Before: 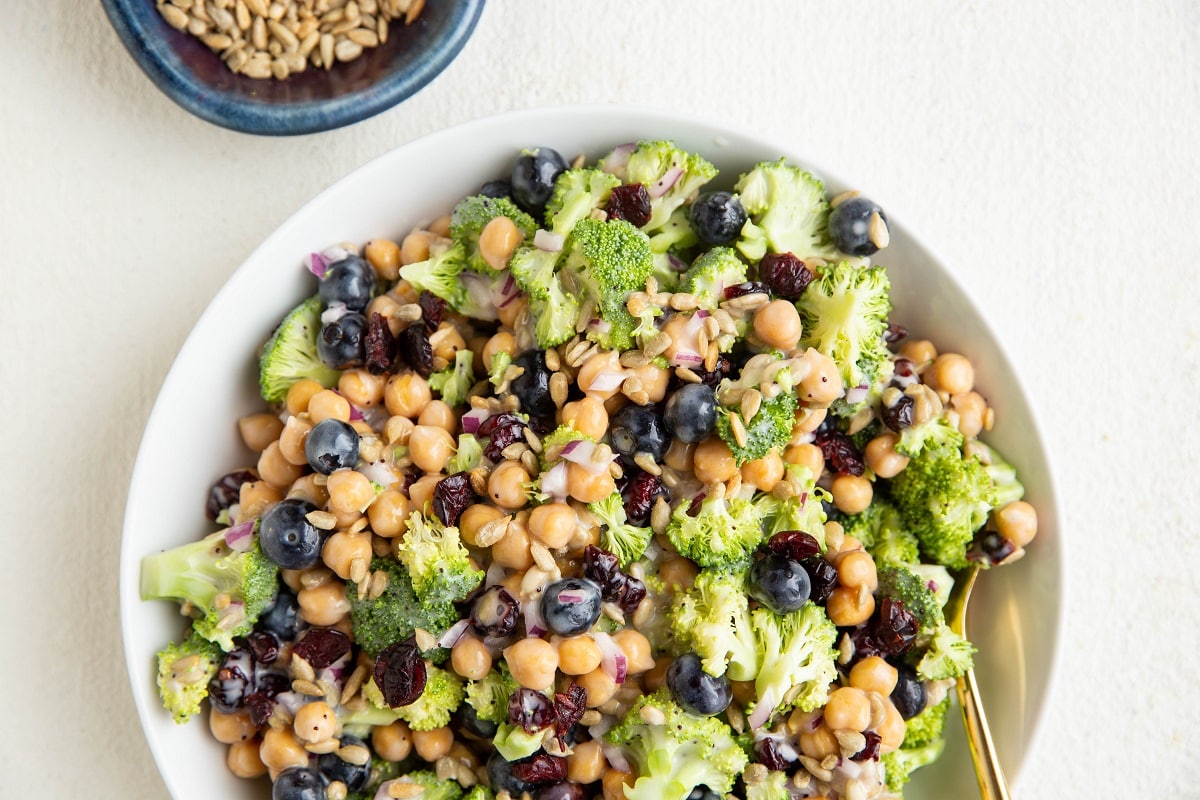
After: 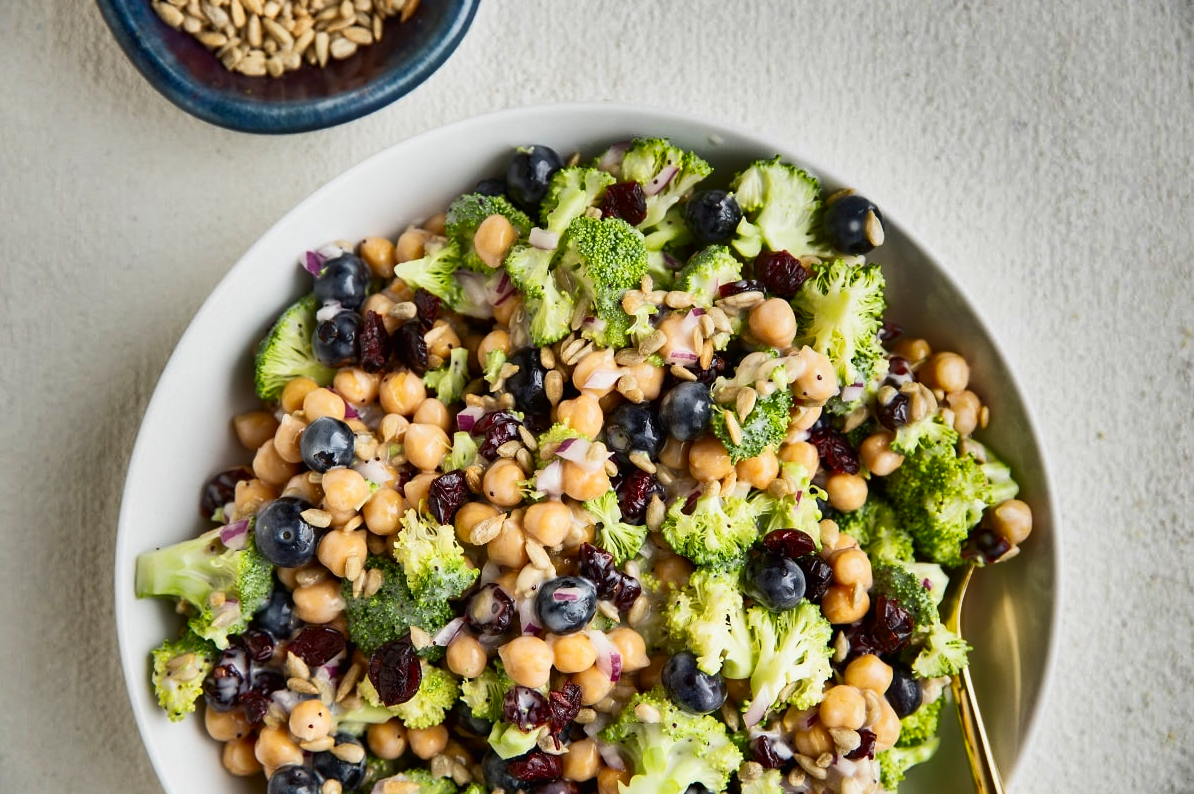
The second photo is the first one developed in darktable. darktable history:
tone curve: curves: ch0 [(0.016, 0.011) (0.204, 0.146) (0.515, 0.476) (0.78, 0.795) (1, 0.981)], color space Lab, independent channels, preserve colors none
crop and rotate: left 0.488%, top 0.312%, bottom 0.385%
shadows and highlights: shadows 19.08, highlights -85.21, soften with gaussian
